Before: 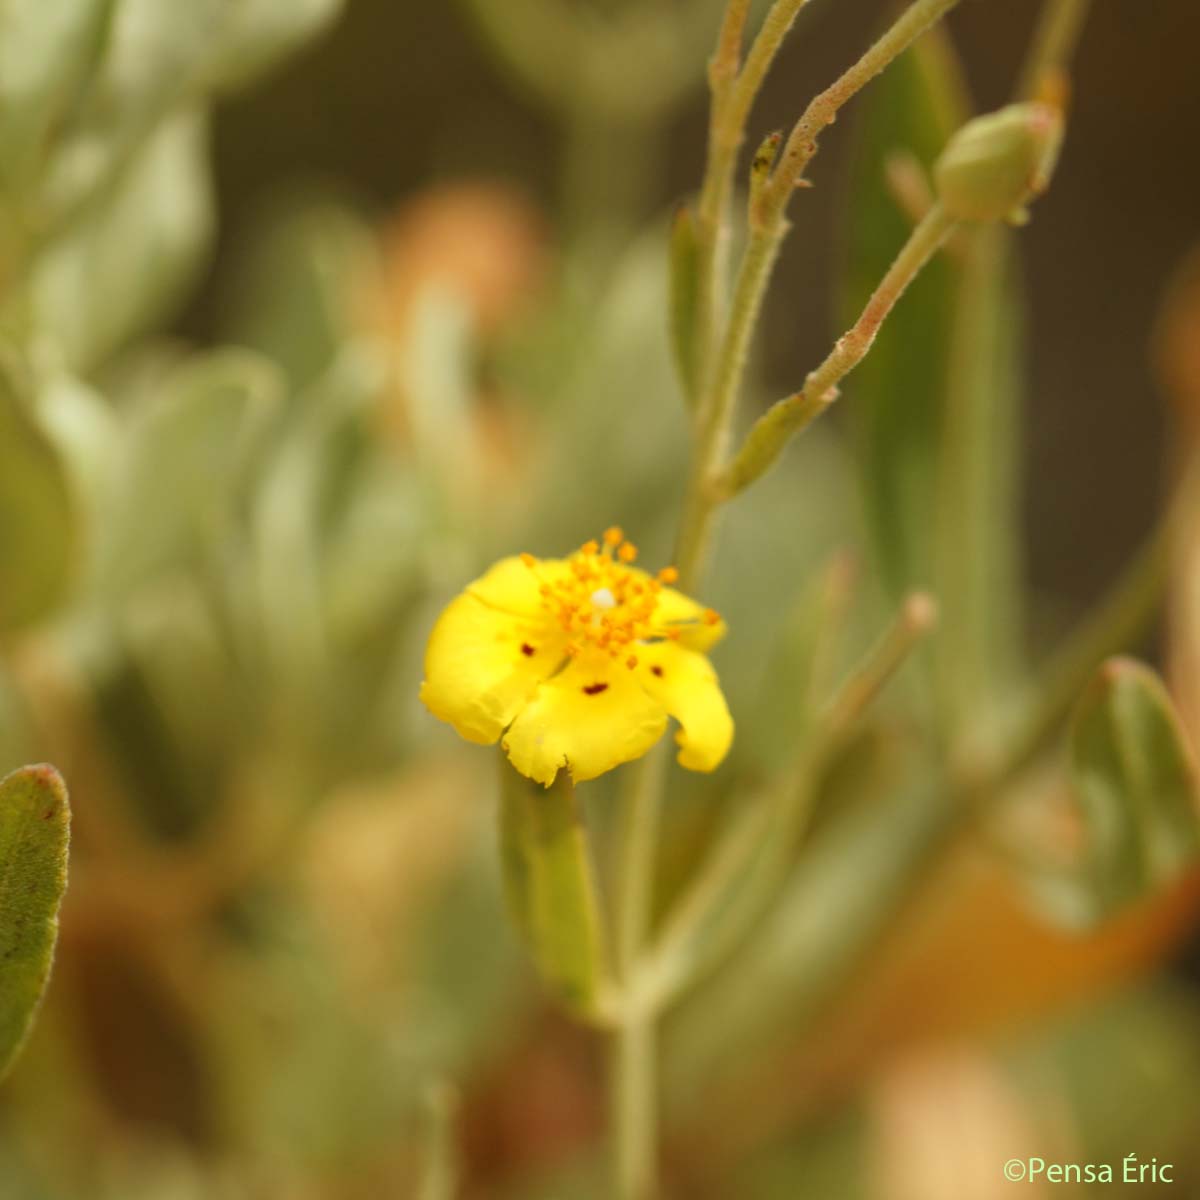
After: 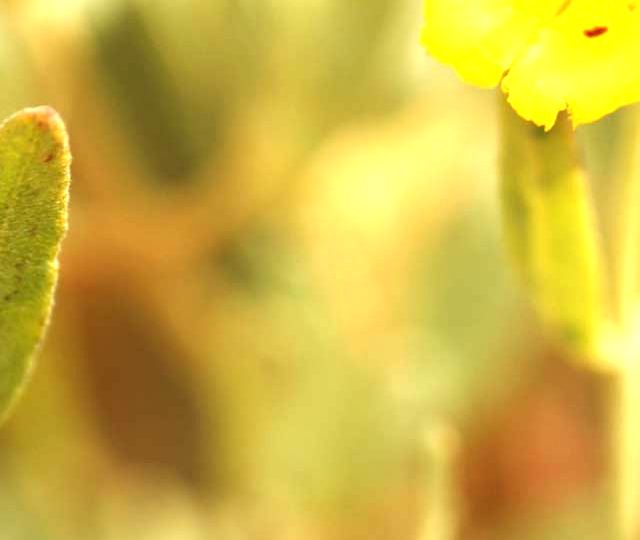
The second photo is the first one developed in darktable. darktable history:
crop and rotate: top 54.778%, right 46.61%, bottom 0.159%
exposure: black level correction 0, exposure 1.2 EV, compensate exposure bias true, compensate highlight preservation false
